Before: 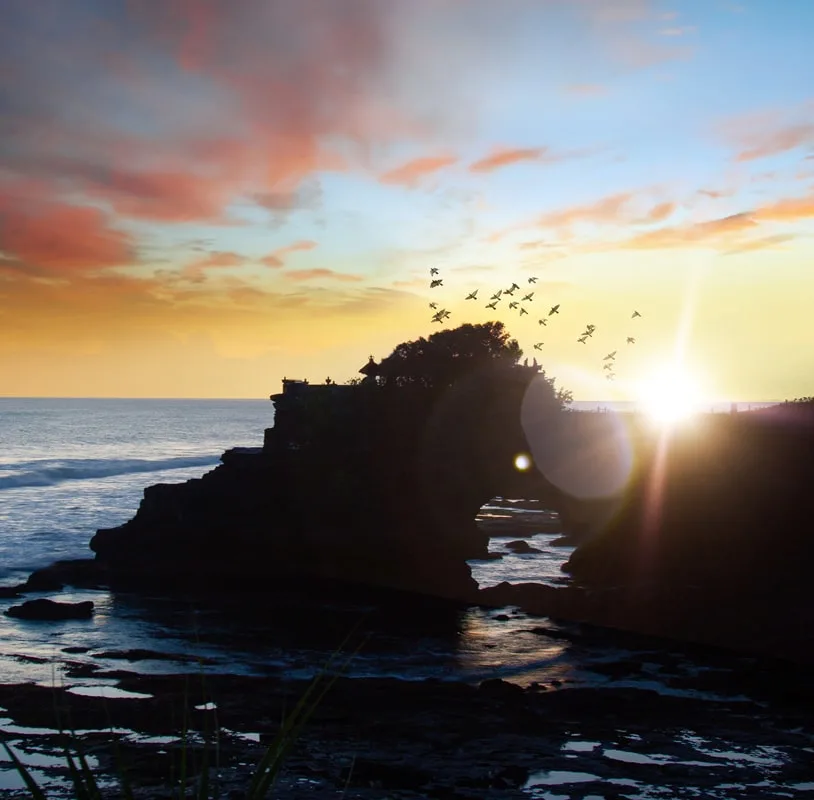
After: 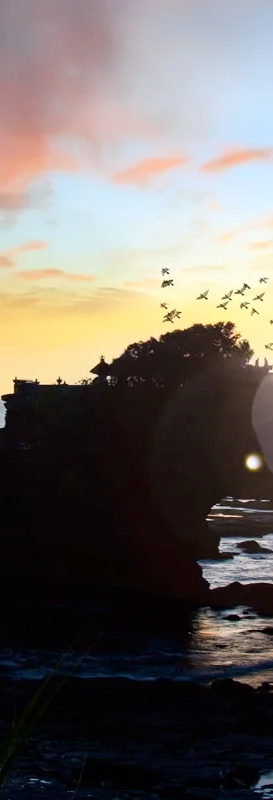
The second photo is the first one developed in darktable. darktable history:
crop: left 33.118%, right 33.336%
tone curve: curves: ch0 [(0, 0) (0.004, 0.001) (0.133, 0.112) (0.325, 0.362) (0.832, 0.893) (1, 1)], color space Lab, independent channels, preserve colors none
